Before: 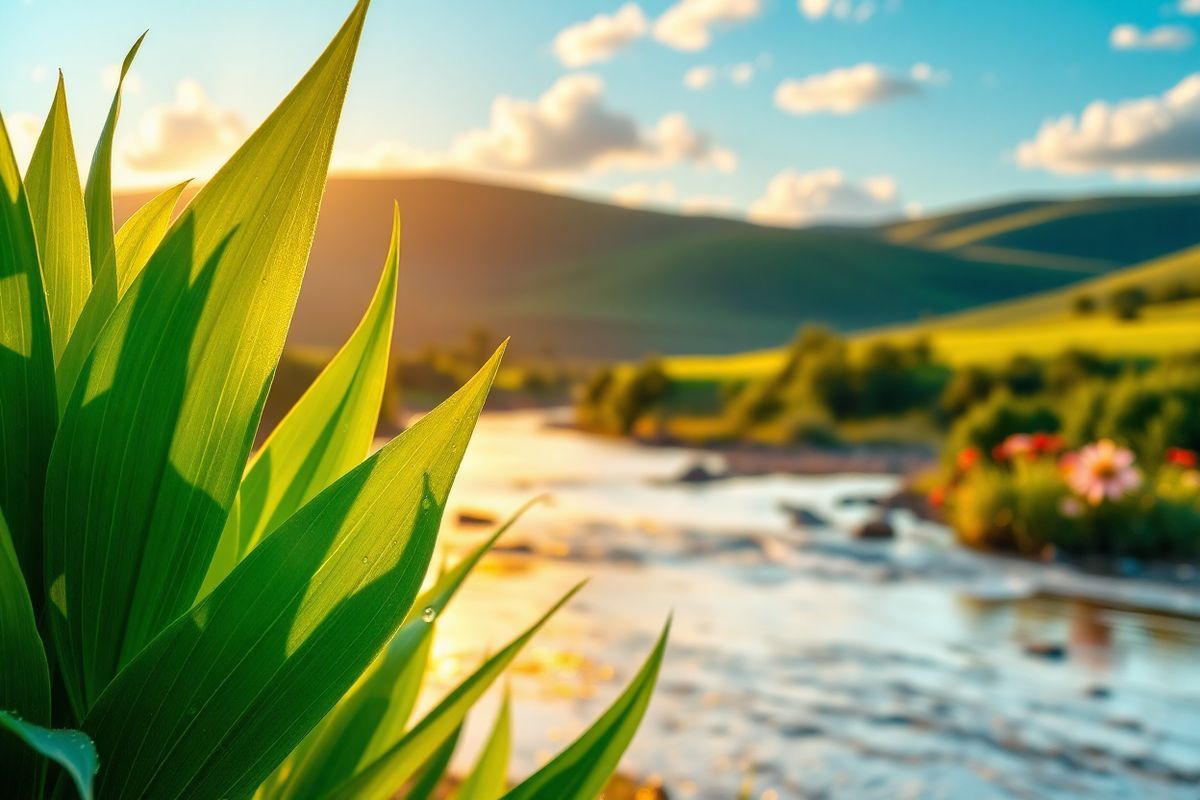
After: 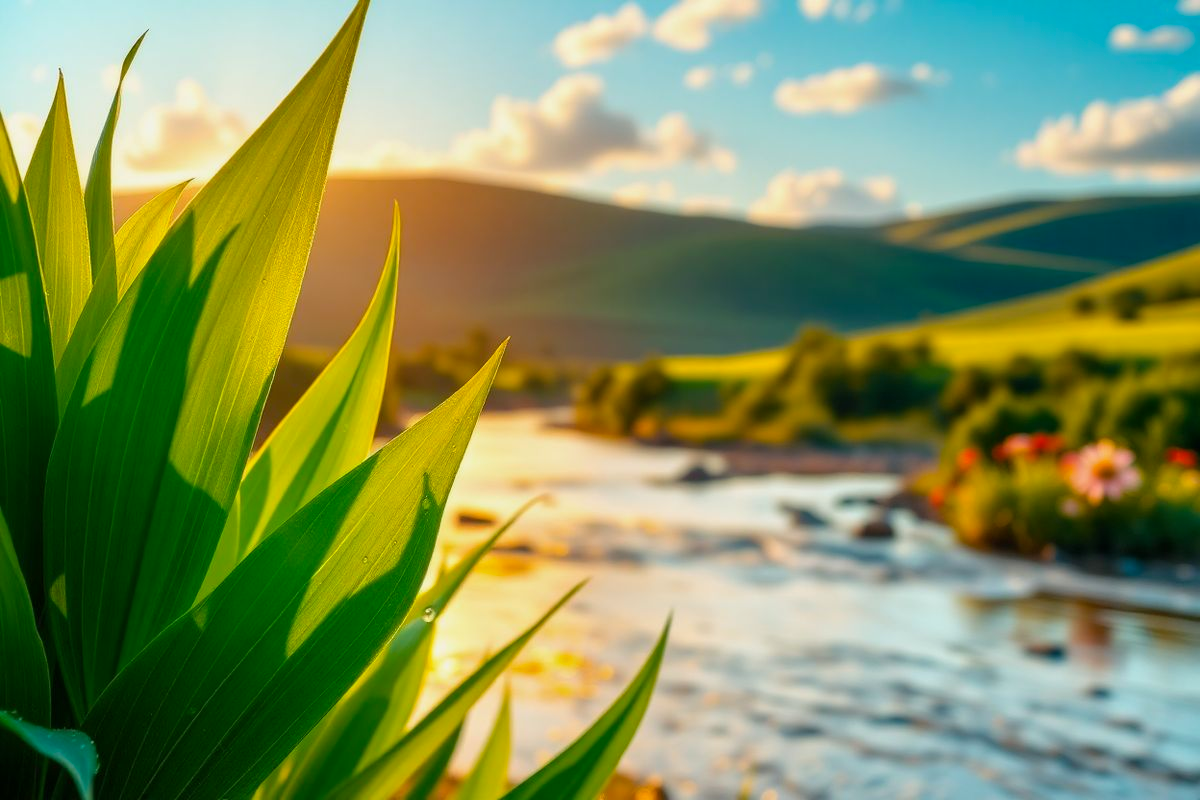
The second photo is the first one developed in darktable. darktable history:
exposure: black level correction 0.001, exposure -0.125 EV, compensate exposure bias true, compensate highlight preservation false
color balance rgb: perceptual saturation grading › global saturation 10%, global vibrance 10%
